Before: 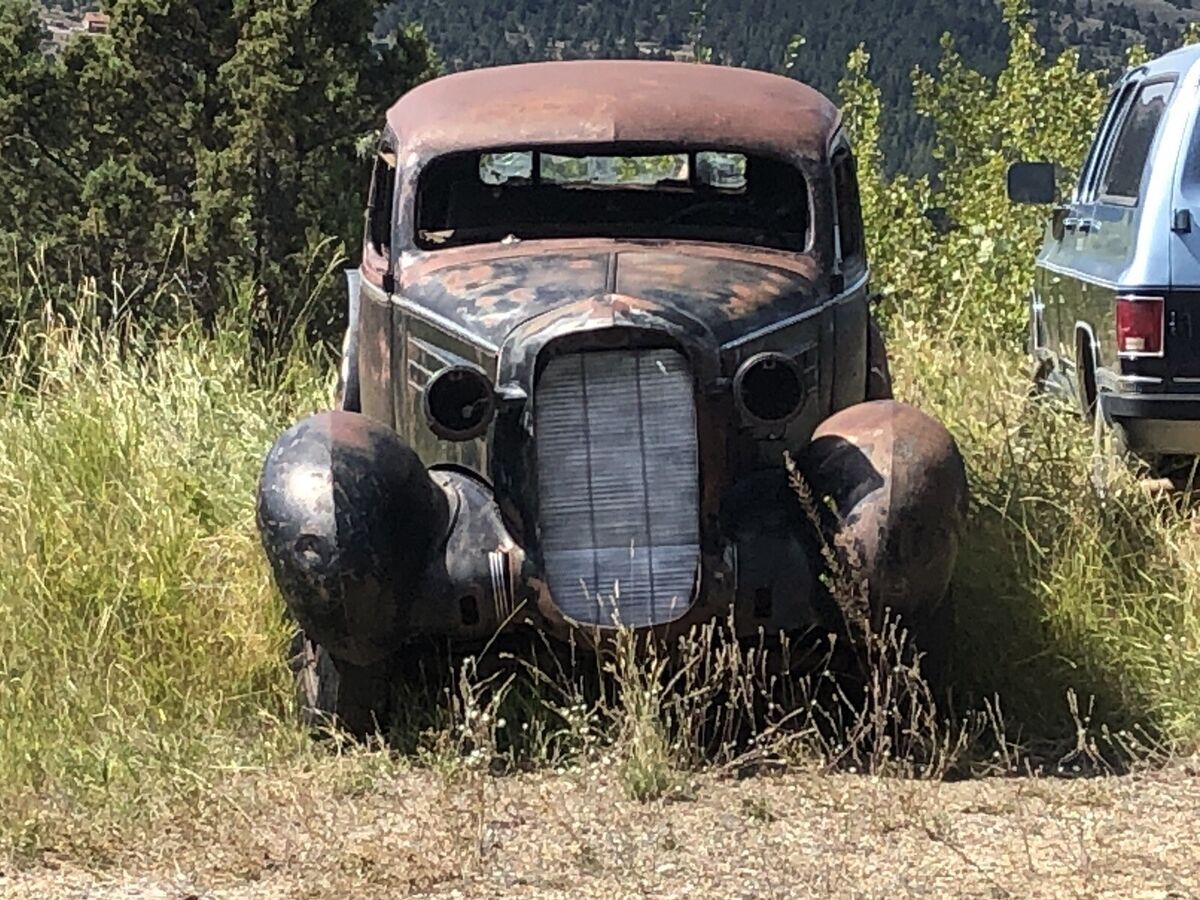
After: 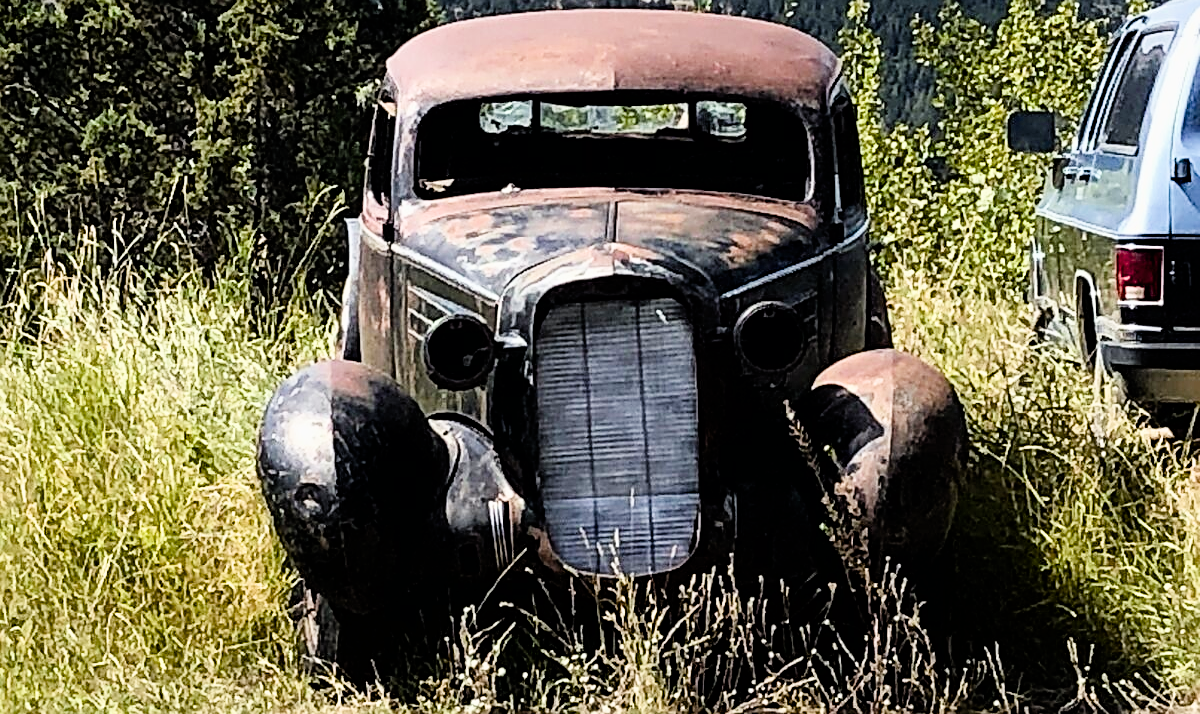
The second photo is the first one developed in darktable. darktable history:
crop and rotate: top 5.667%, bottom 14.929%
filmic rgb: black relative exposure -7.71 EV, white relative exposure 4.41 EV, hardness 3.76, latitude 50.02%, contrast 1.1
exposure: exposure 0.202 EV, compensate highlight preservation false
color balance rgb: perceptual saturation grading › global saturation 24.938%, perceptual saturation grading › highlights -28.512%, perceptual saturation grading › shadows 33.001%, perceptual brilliance grading › global brilliance -4.62%, perceptual brilliance grading › highlights 24.321%, perceptual brilliance grading › mid-tones 7.368%, perceptual brilliance grading › shadows -4.976%, global vibrance 6.587%, contrast 12.997%, saturation formula JzAzBz (2021)
sharpen: on, module defaults
tone equalizer: on, module defaults
